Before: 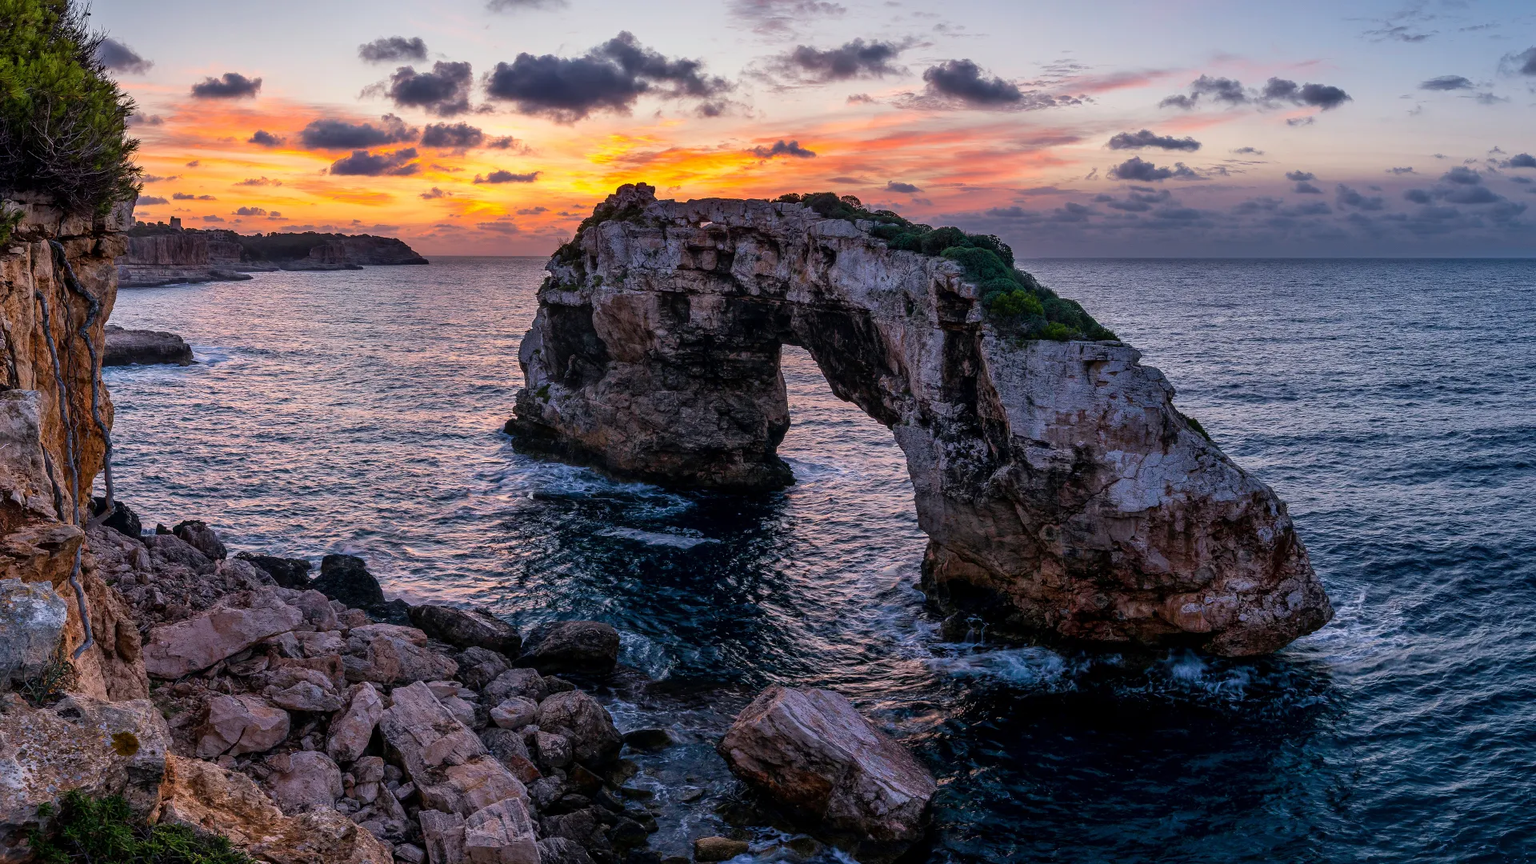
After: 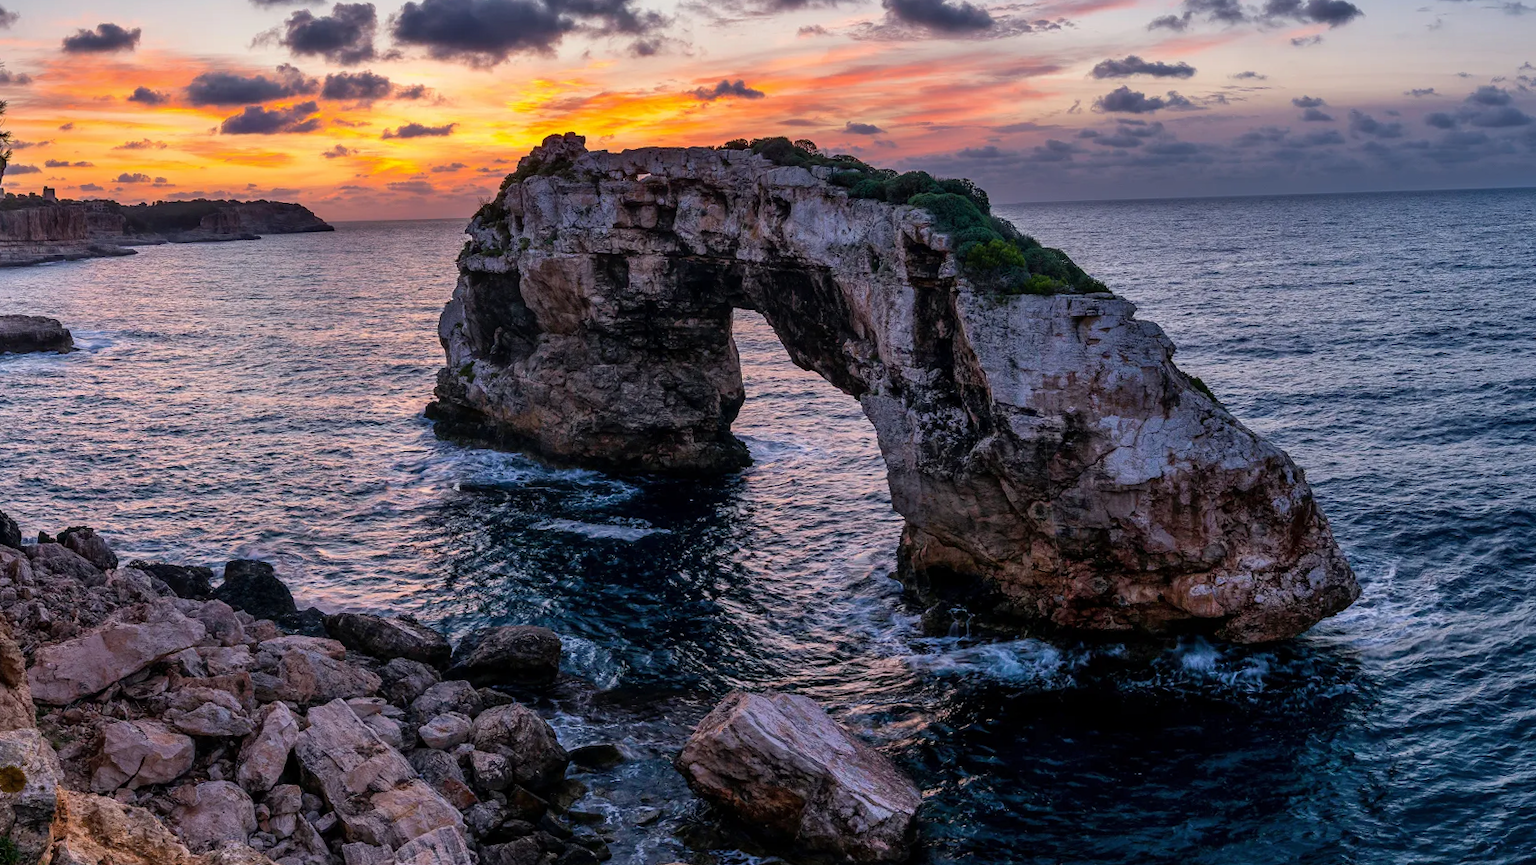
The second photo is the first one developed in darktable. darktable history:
crop and rotate: angle 1.77°, left 5.946%, top 5.685%
shadows and highlights: radius 127.69, shadows 30.28, highlights -31.22, low approximation 0.01, soften with gaussian
